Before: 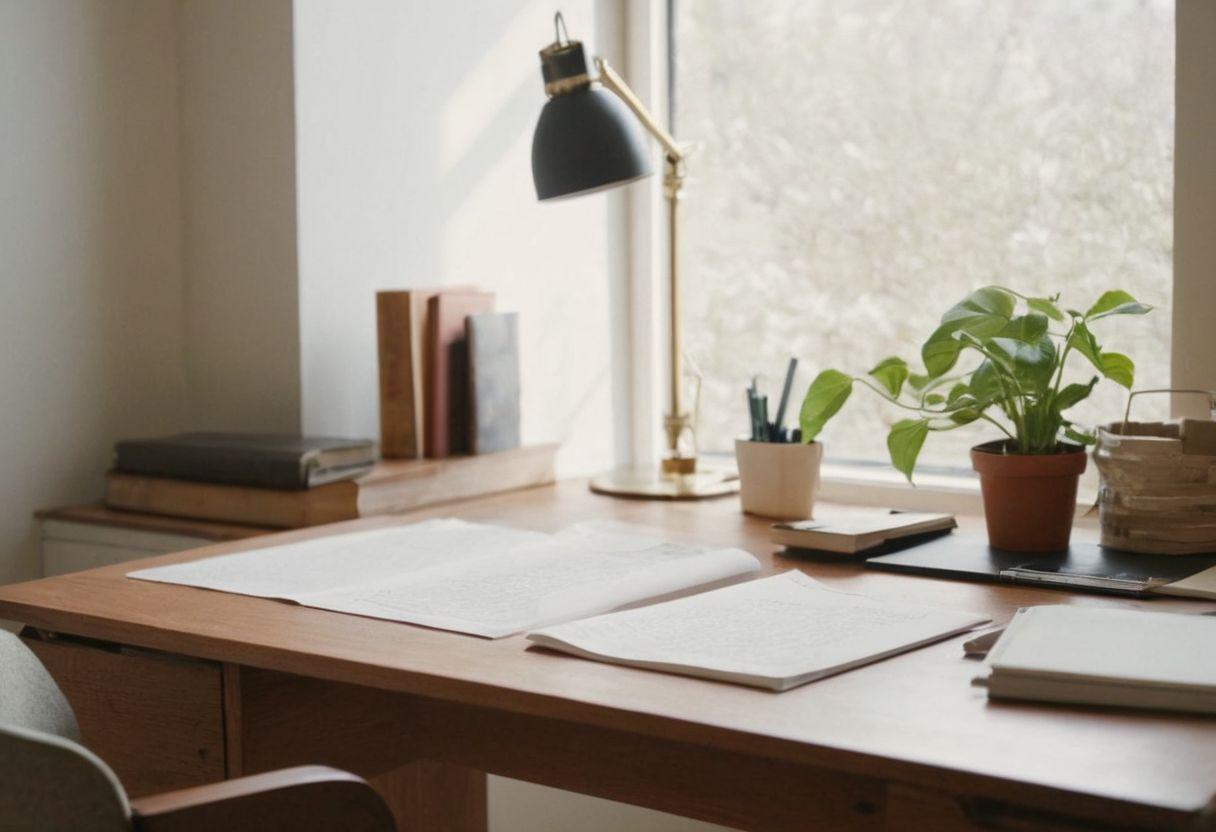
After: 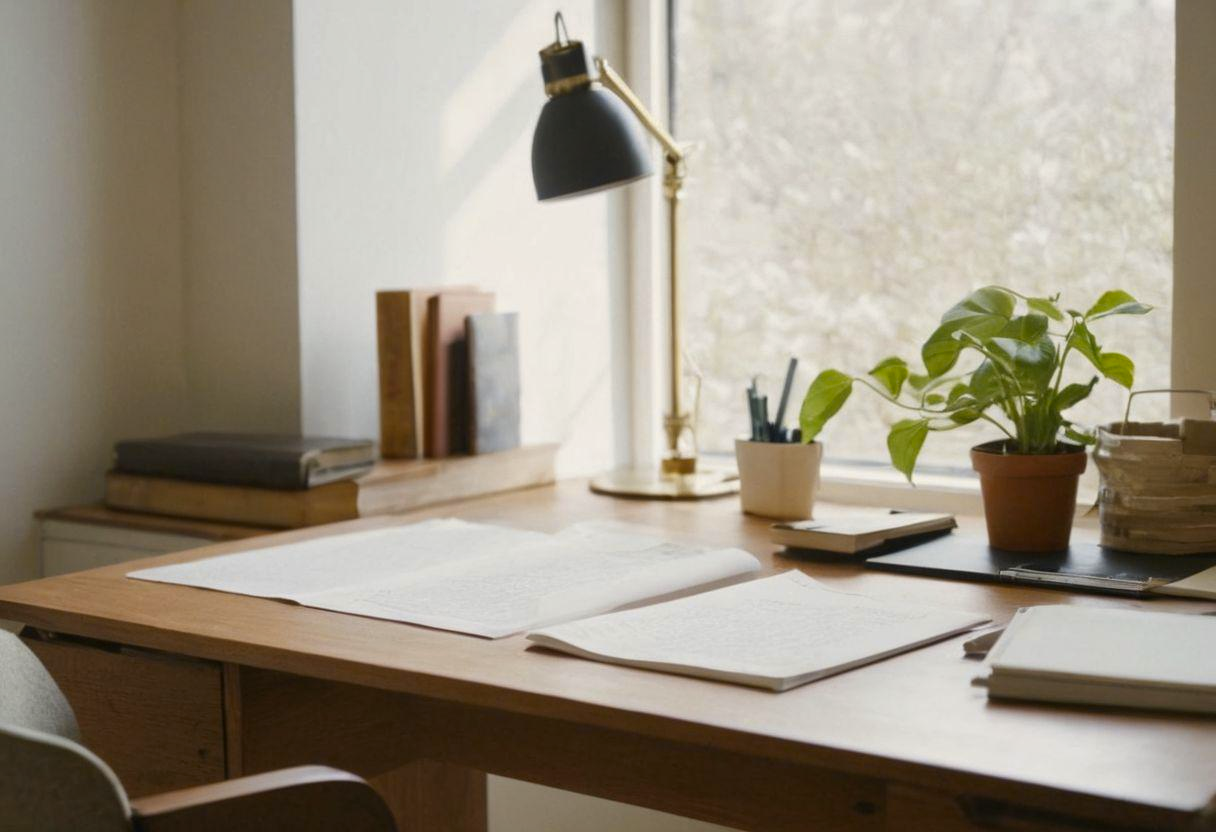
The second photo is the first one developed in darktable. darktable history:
color contrast: green-magenta contrast 0.85, blue-yellow contrast 1.25, unbound 0
shadows and highlights: radius 337.17, shadows 29.01, soften with gaussian
